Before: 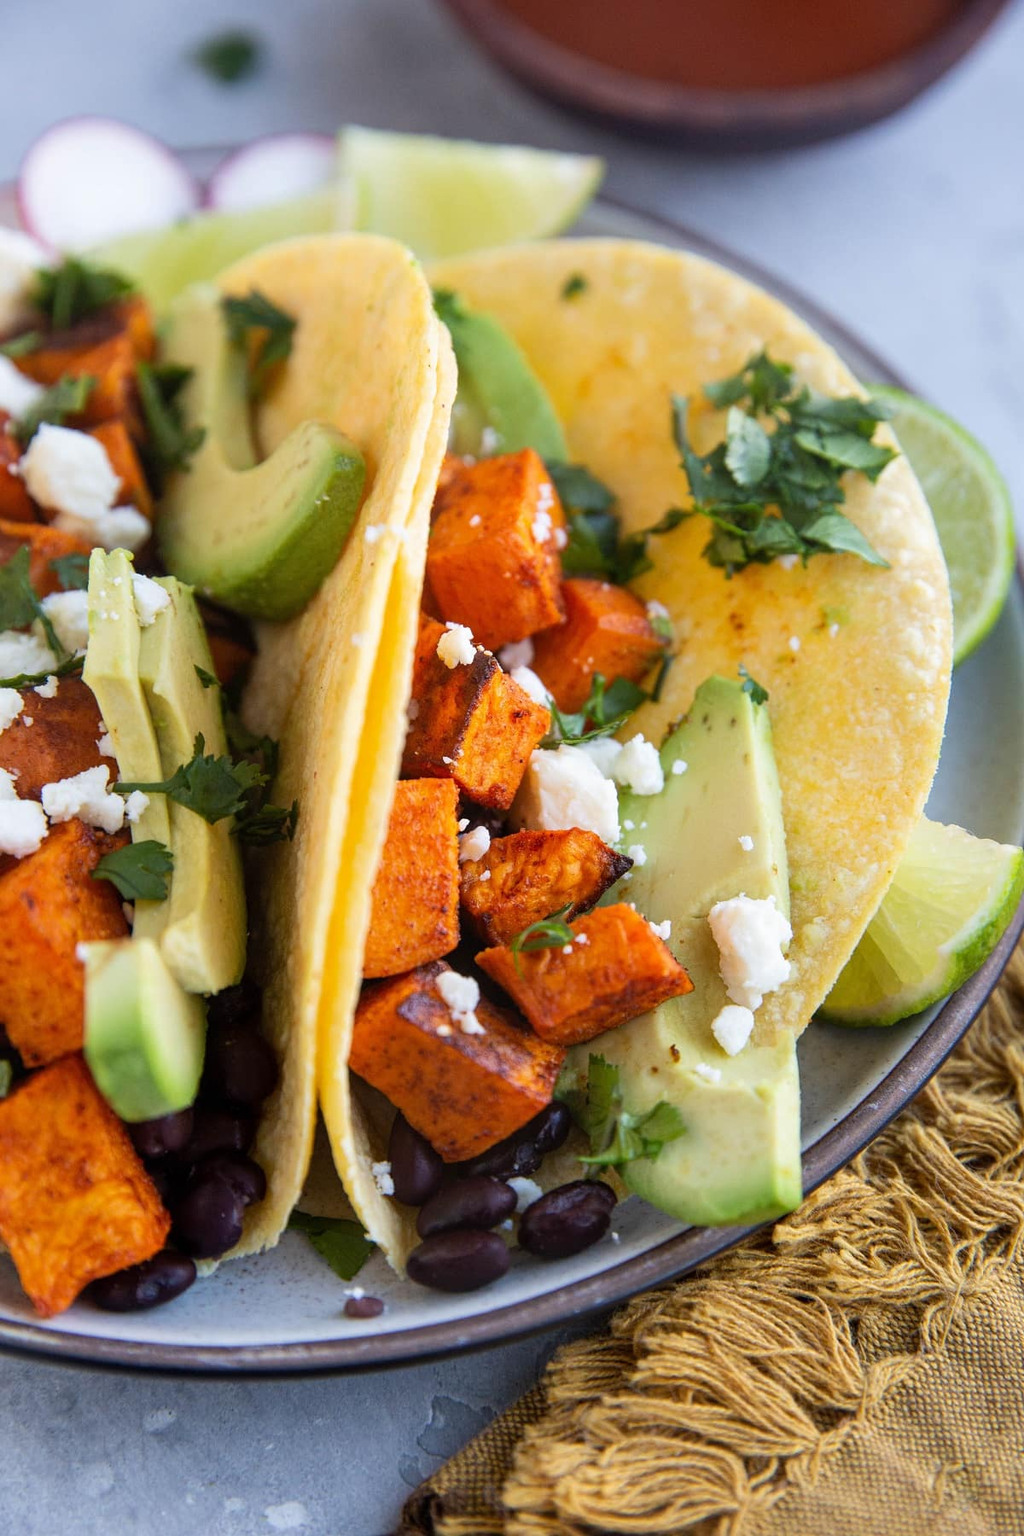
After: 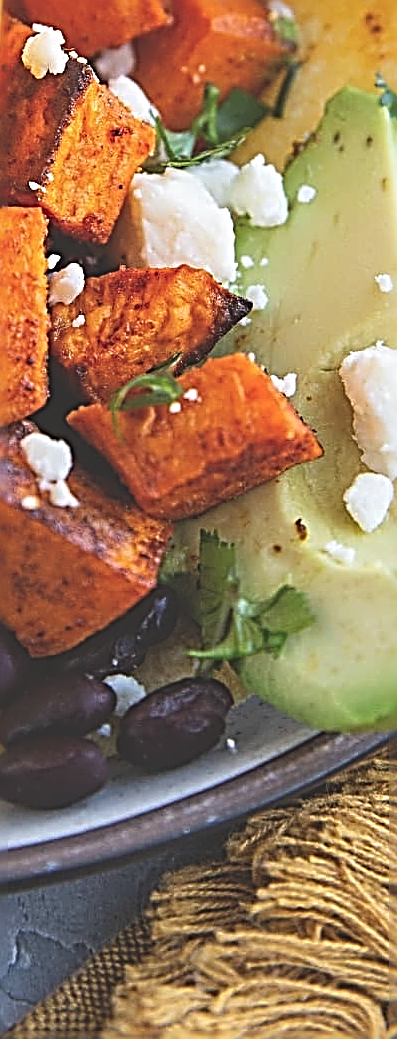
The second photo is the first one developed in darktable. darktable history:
color balance rgb: global vibrance -1%, saturation formula JzAzBz (2021)
sharpen: radius 3.158, amount 1.731
exposure: black level correction -0.03, compensate highlight preservation false
crop: left 40.878%, top 39.176%, right 25.993%, bottom 3.081%
